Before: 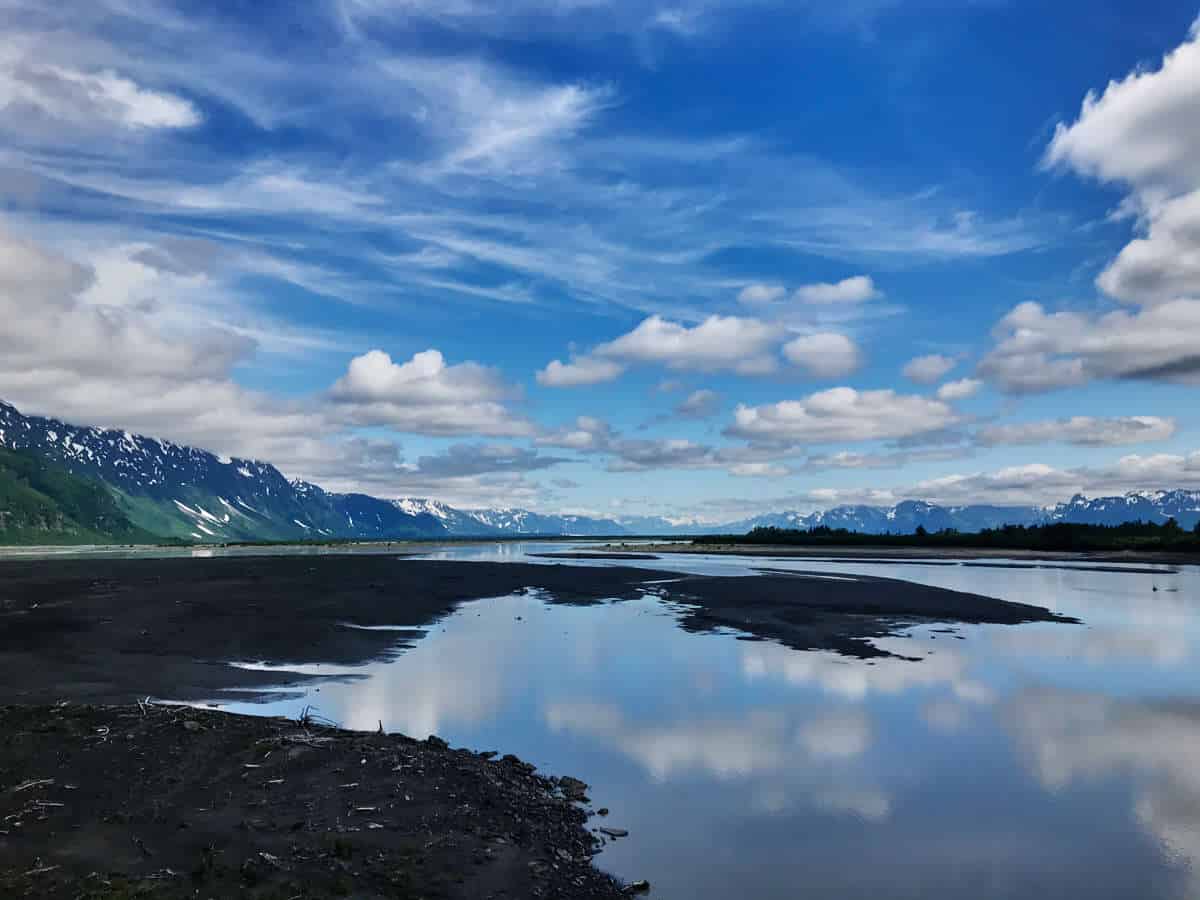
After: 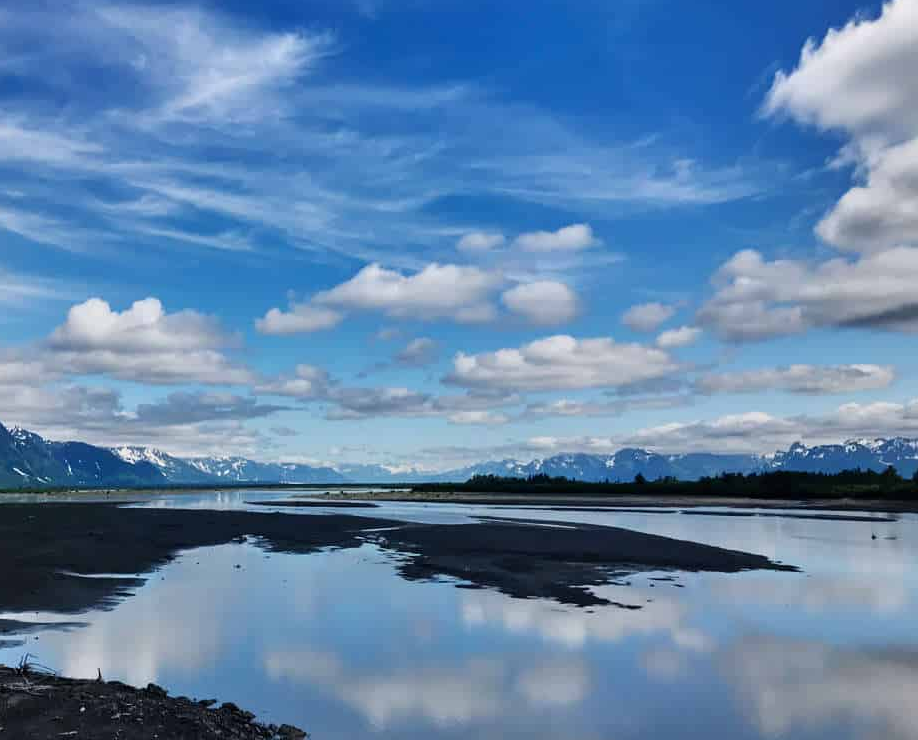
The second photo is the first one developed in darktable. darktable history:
crop: left 23.44%, top 5.849%, bottom 11.638%
exposure: compensate highlight preservation false
